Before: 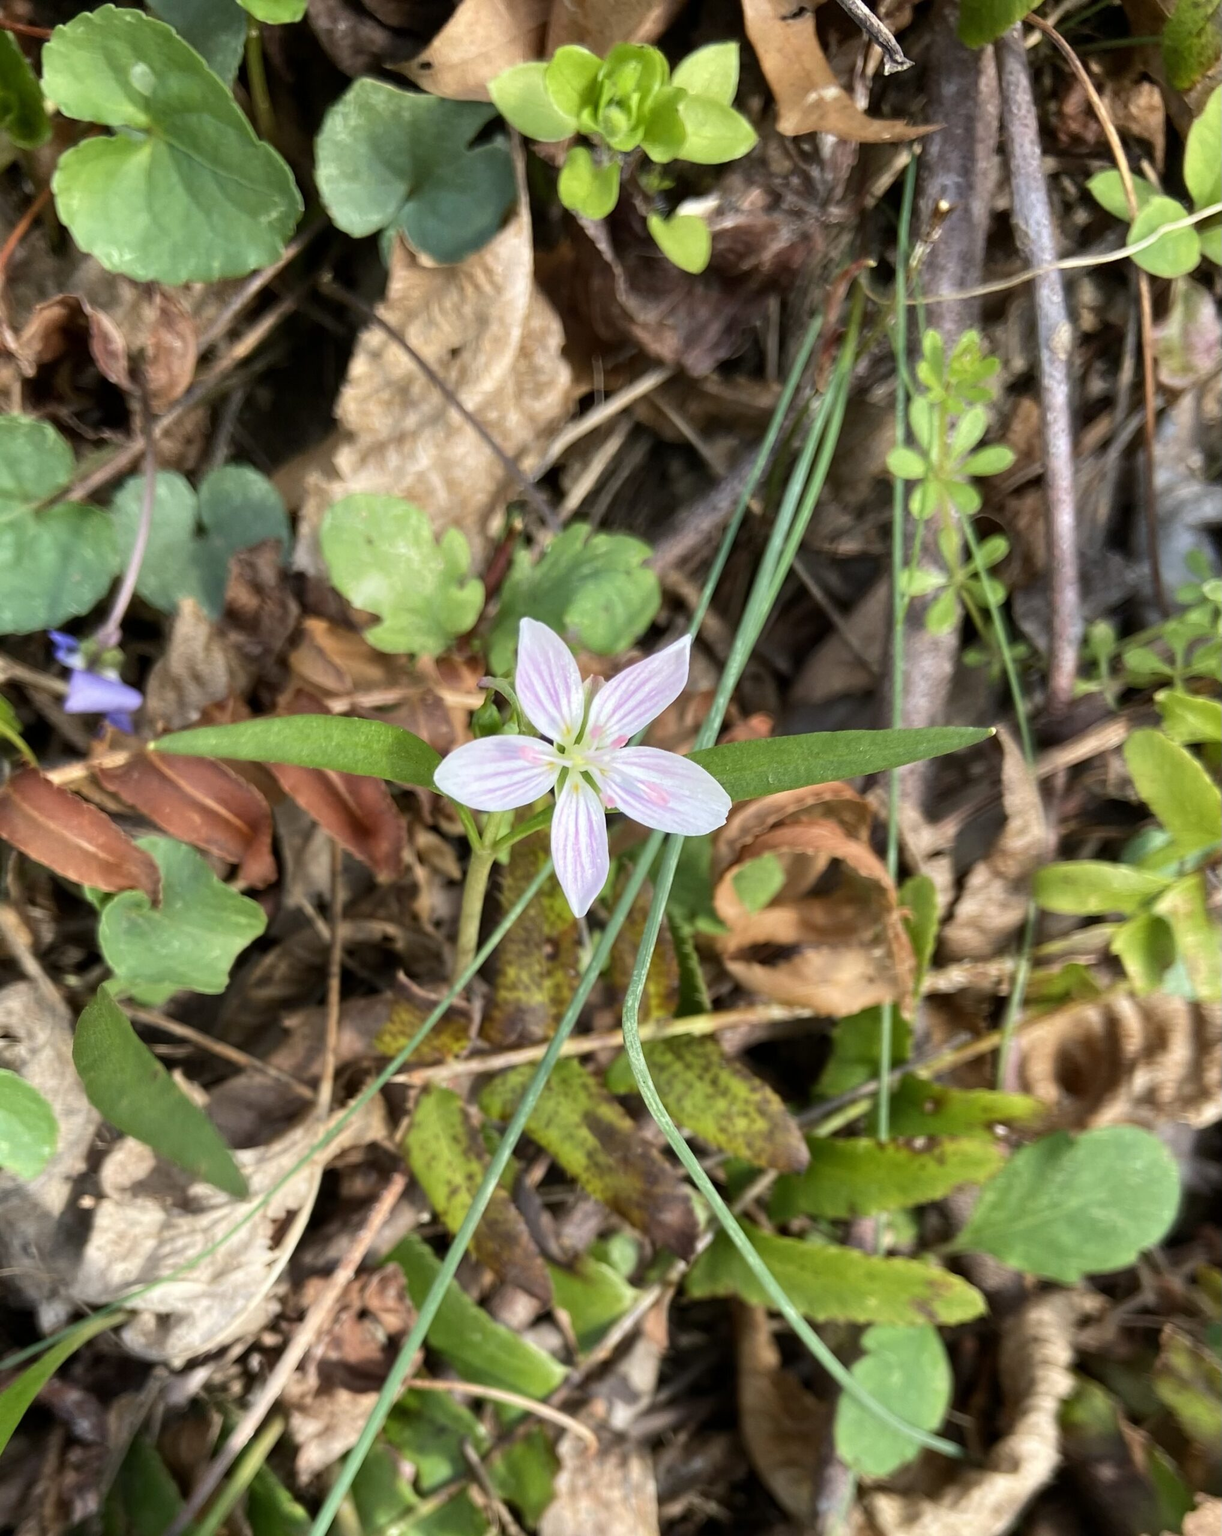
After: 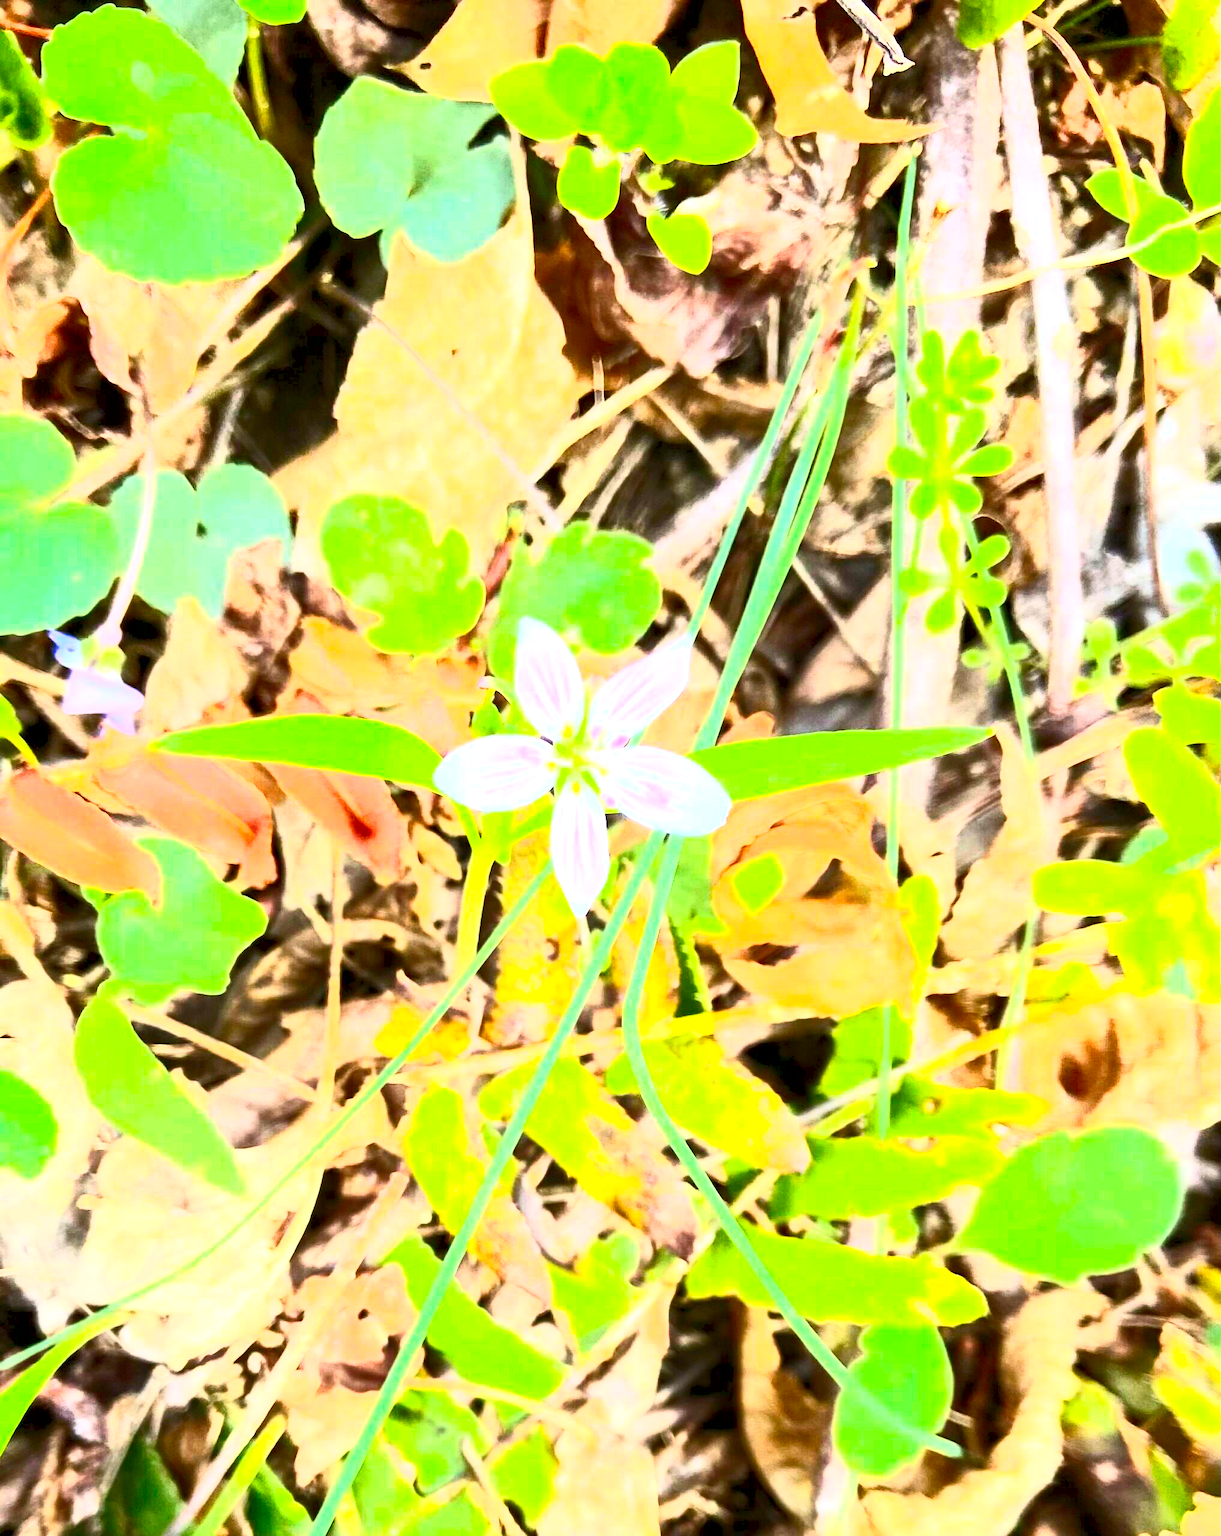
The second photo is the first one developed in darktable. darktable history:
contrast brightness saturation: contrast 0.83, brightness 0.59, saturation 0.59
exposure: black level correction 0.001, exposure 1.84 EV, compensate highlight preservation false
